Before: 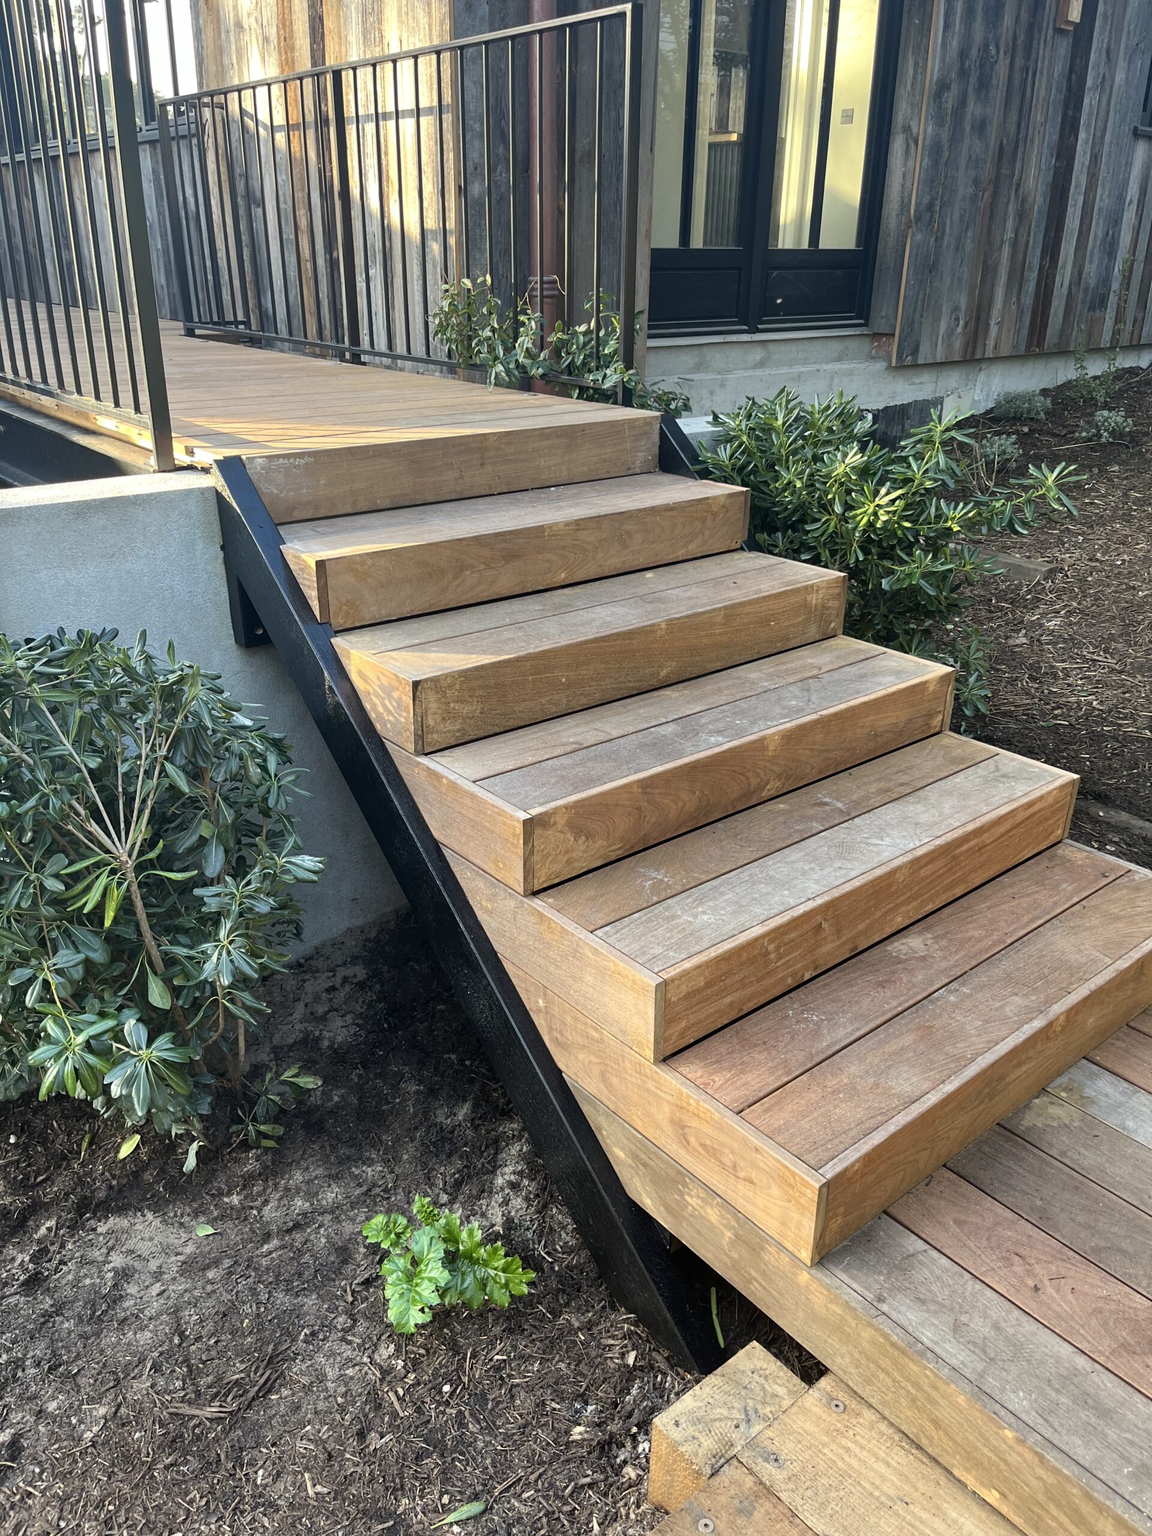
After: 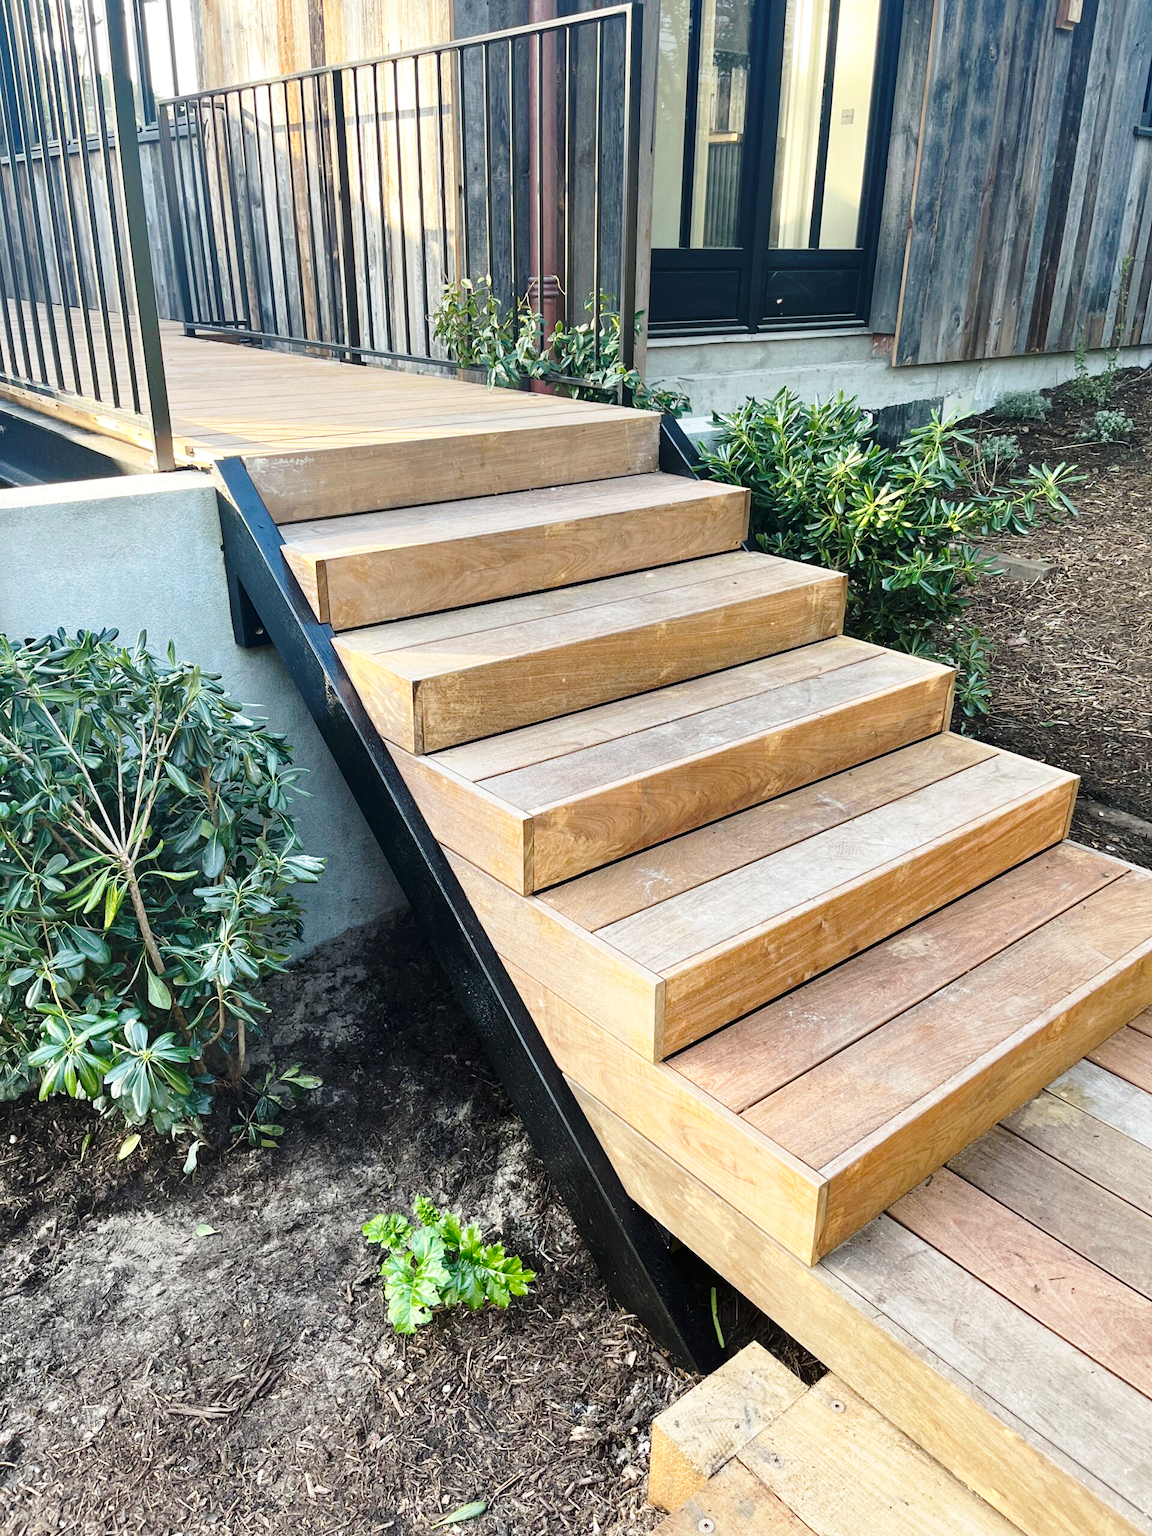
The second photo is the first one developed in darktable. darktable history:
rgb levels: preserve colors max RGB
base curve: curves: ch0 [(0, 0) (0.028, 0.03) (0.121, 0.232) (0.46, 0.748) (0.859, 0.968) (1, 1)], preserve colors none
